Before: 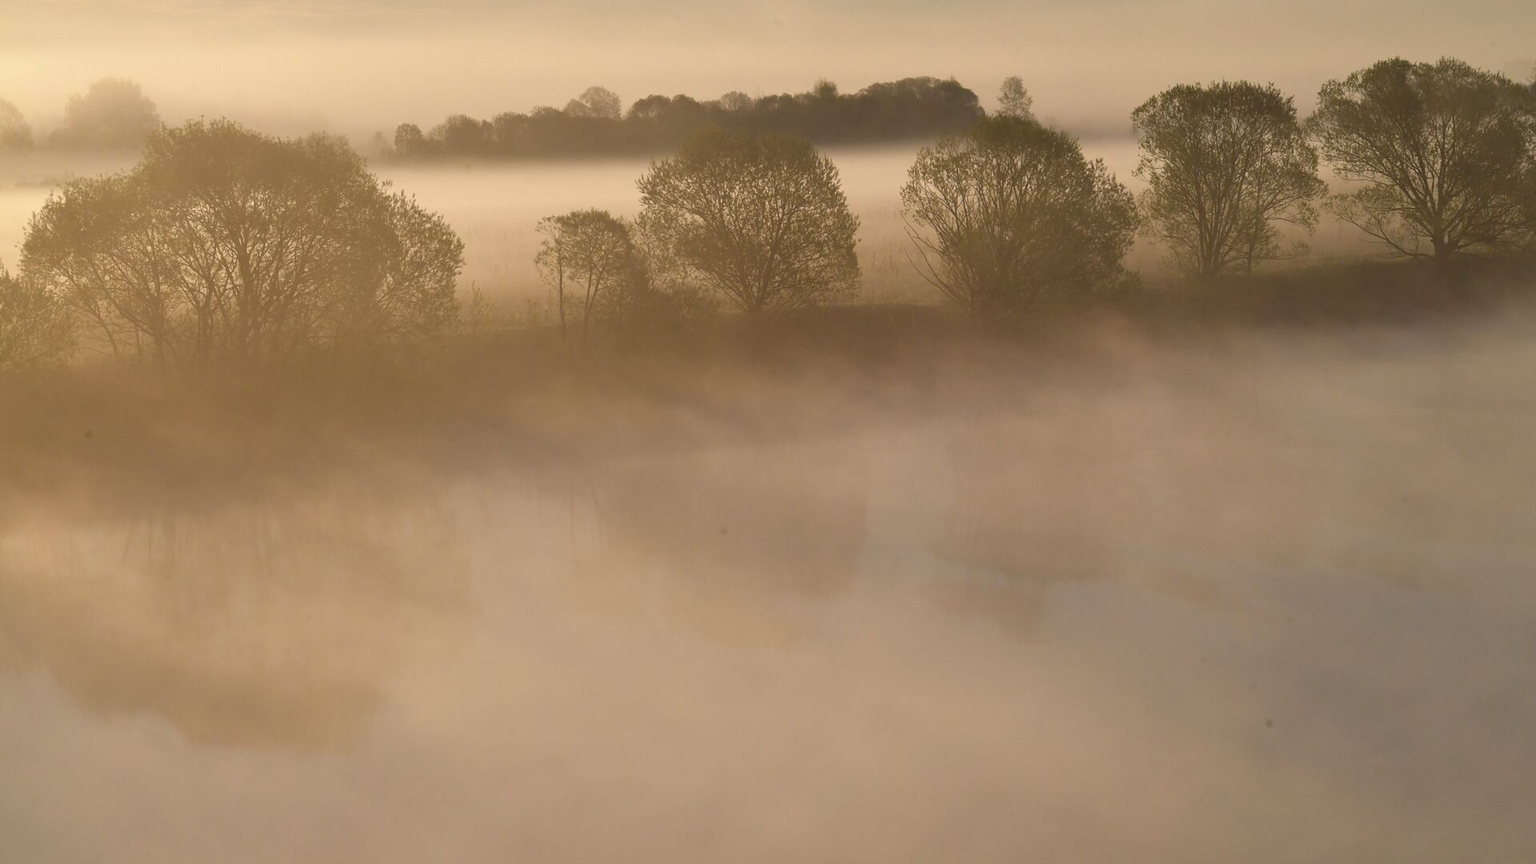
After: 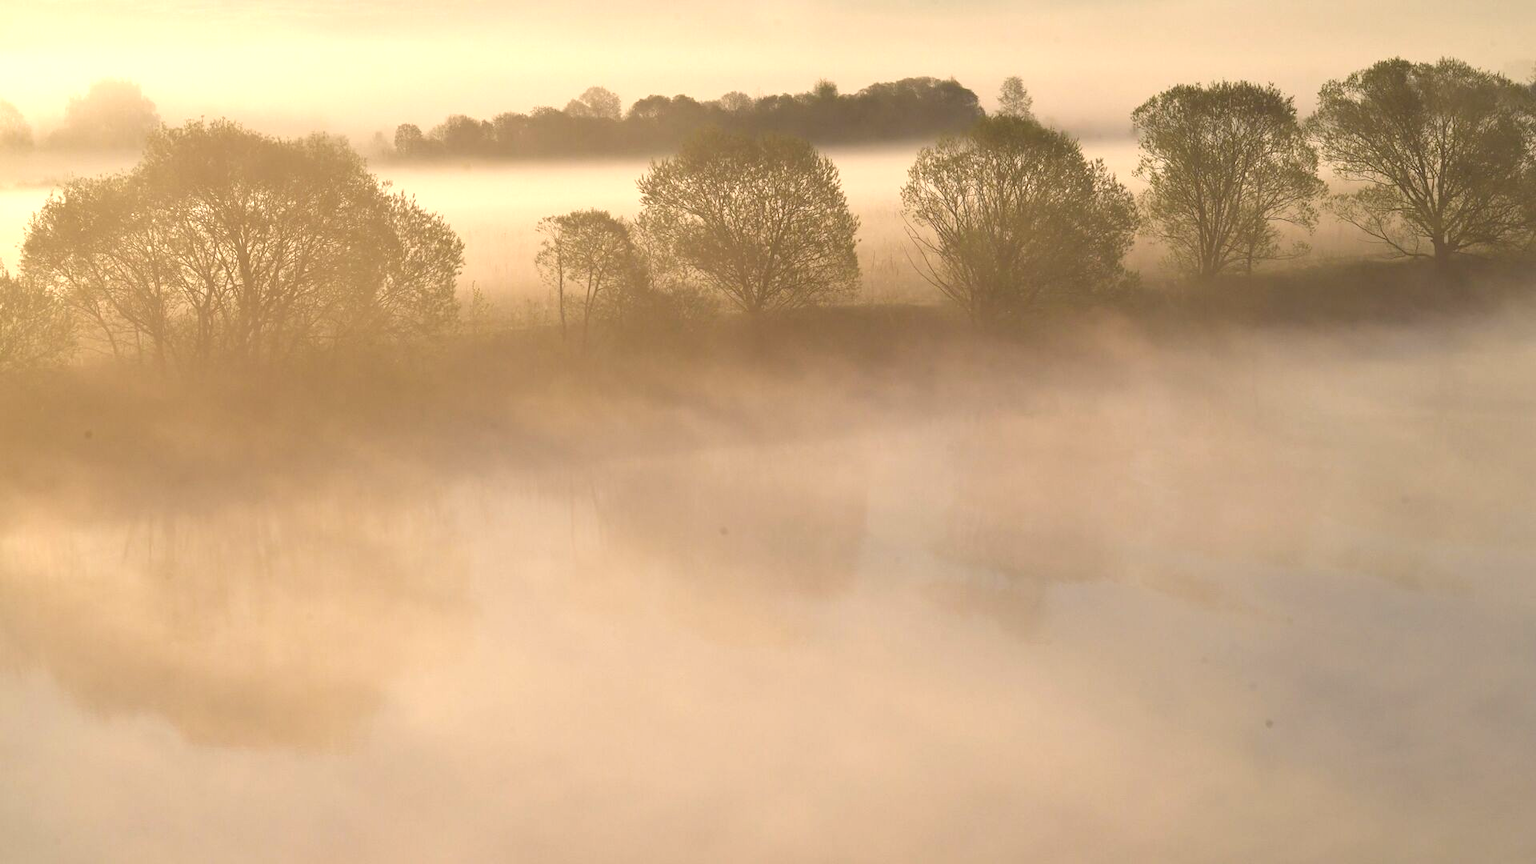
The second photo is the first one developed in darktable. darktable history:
exposure: exposure 0.798 EV, compensate exposure bias true, compensate highlight preservation false
